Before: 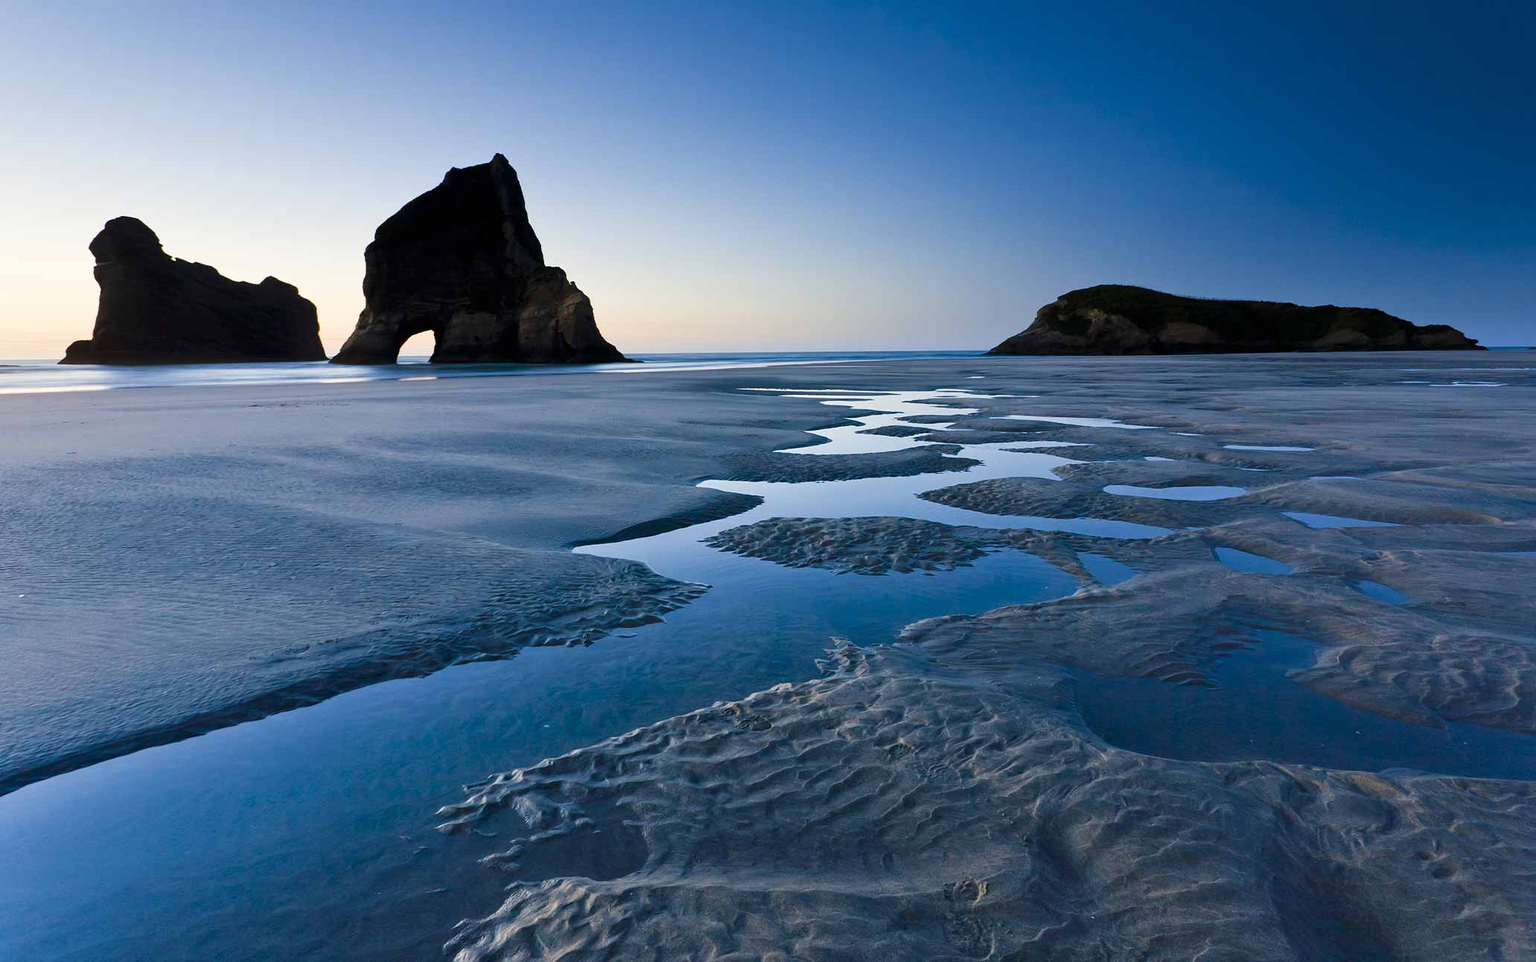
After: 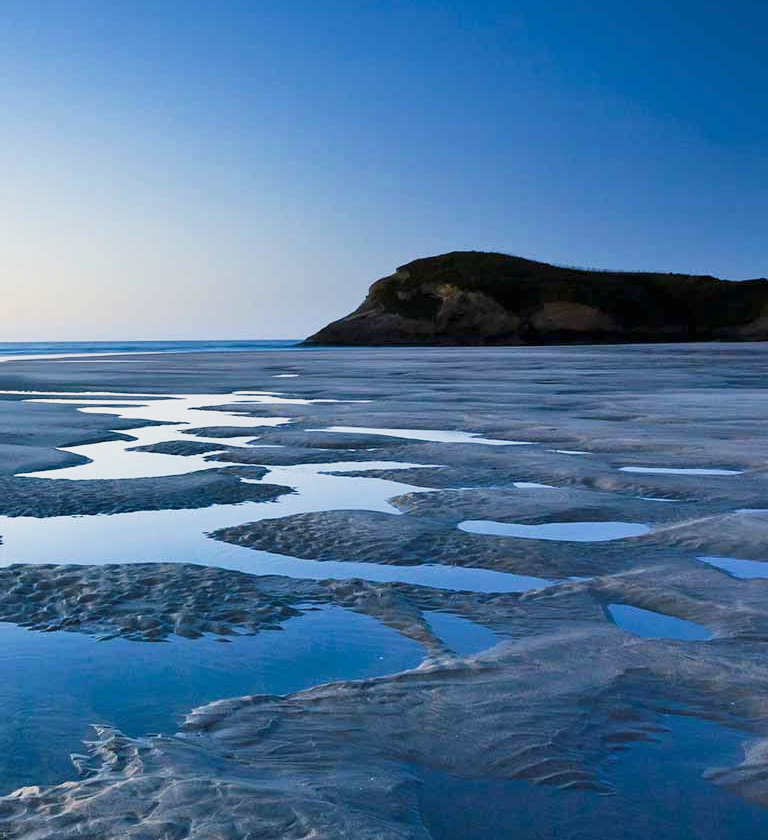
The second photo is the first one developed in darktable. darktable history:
base curve: curves: ch0 [(0, 0) (0.088, 0.125) (0.176, 0.251) (0.354, 0.501) (0.613, 0.749) (1, 0.877)], preserve colors none
crop and rotate: left 49.656%, top 10.14%, right 13.09%, bottom 24.809%
color calibration: illuminant same as pipeline (D50), adaptation XYZ, x 0.347, y 0.358, temperature 5019.86 K
